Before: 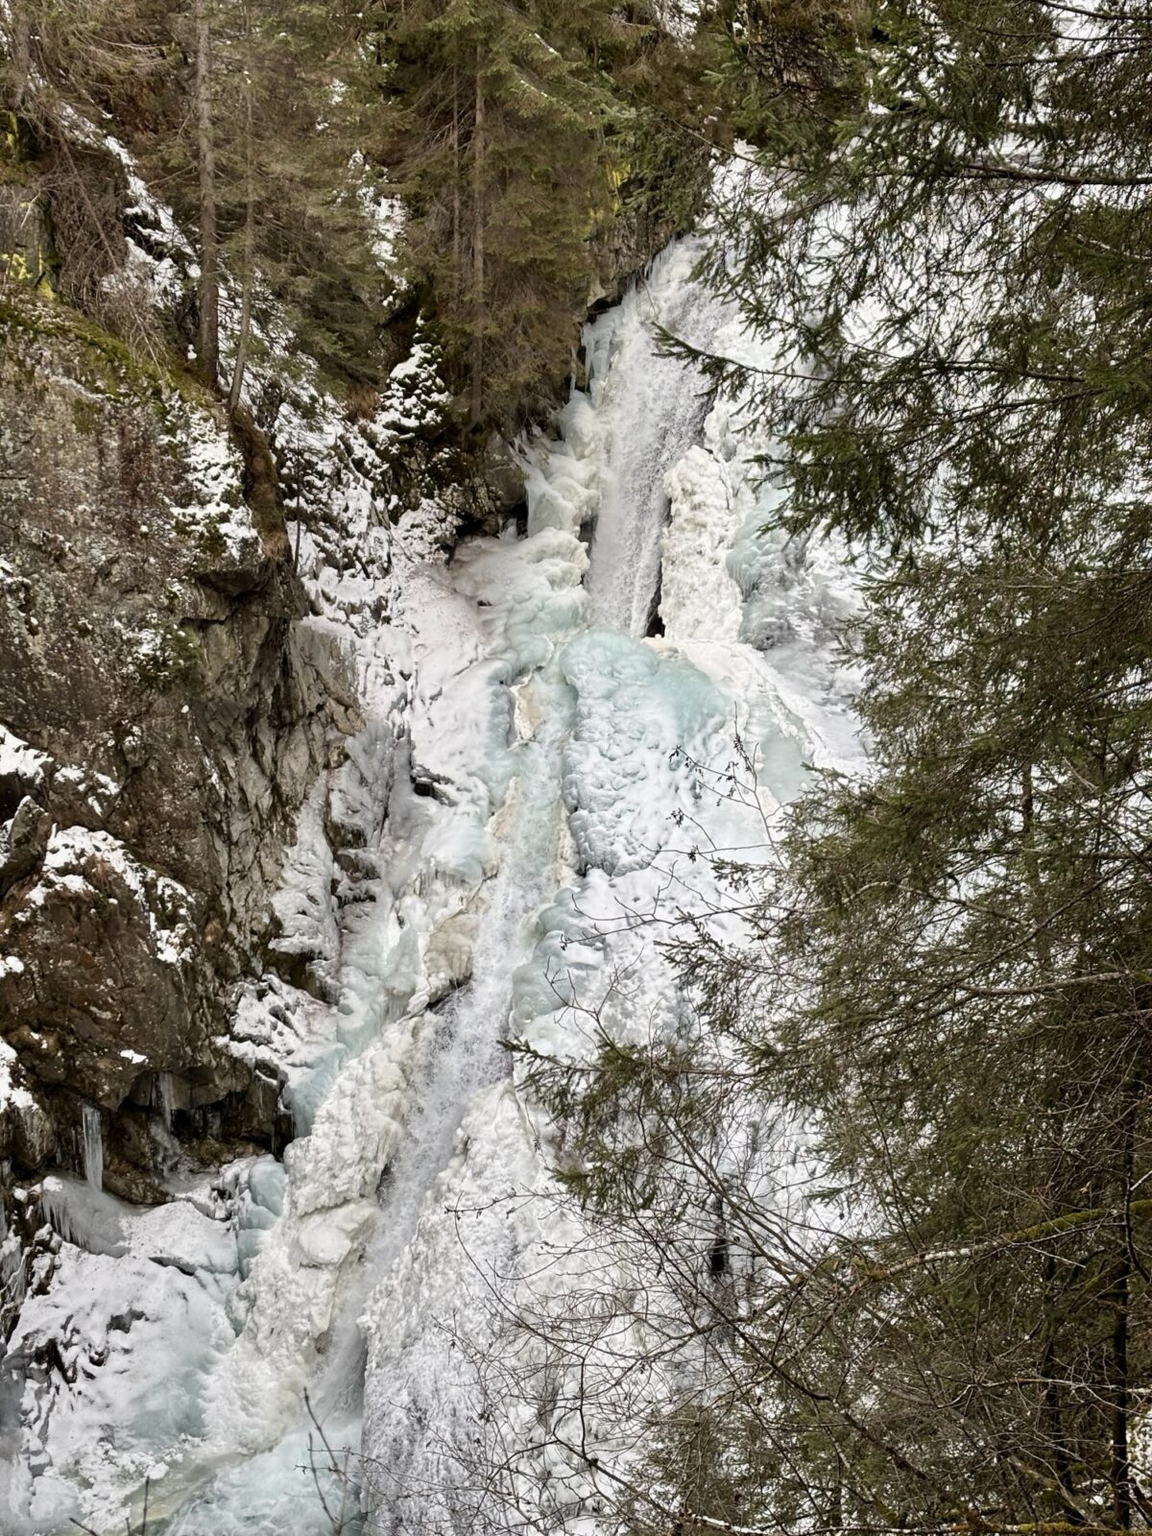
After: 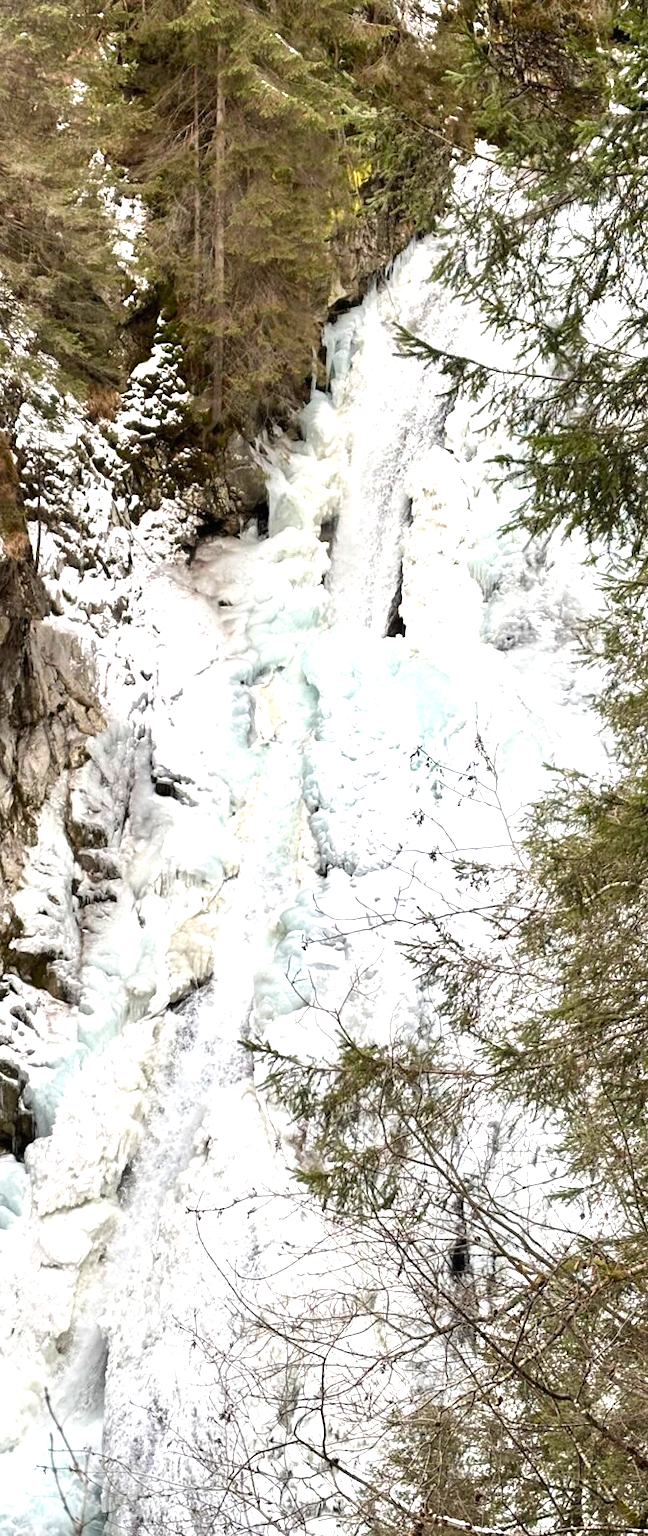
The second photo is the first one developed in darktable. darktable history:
crop and rotate: left 22.516%, right 21.234%
exposure: black level correction 0, exposure 1 EV, compensate exposure bias true, compensate highlight preservation false
